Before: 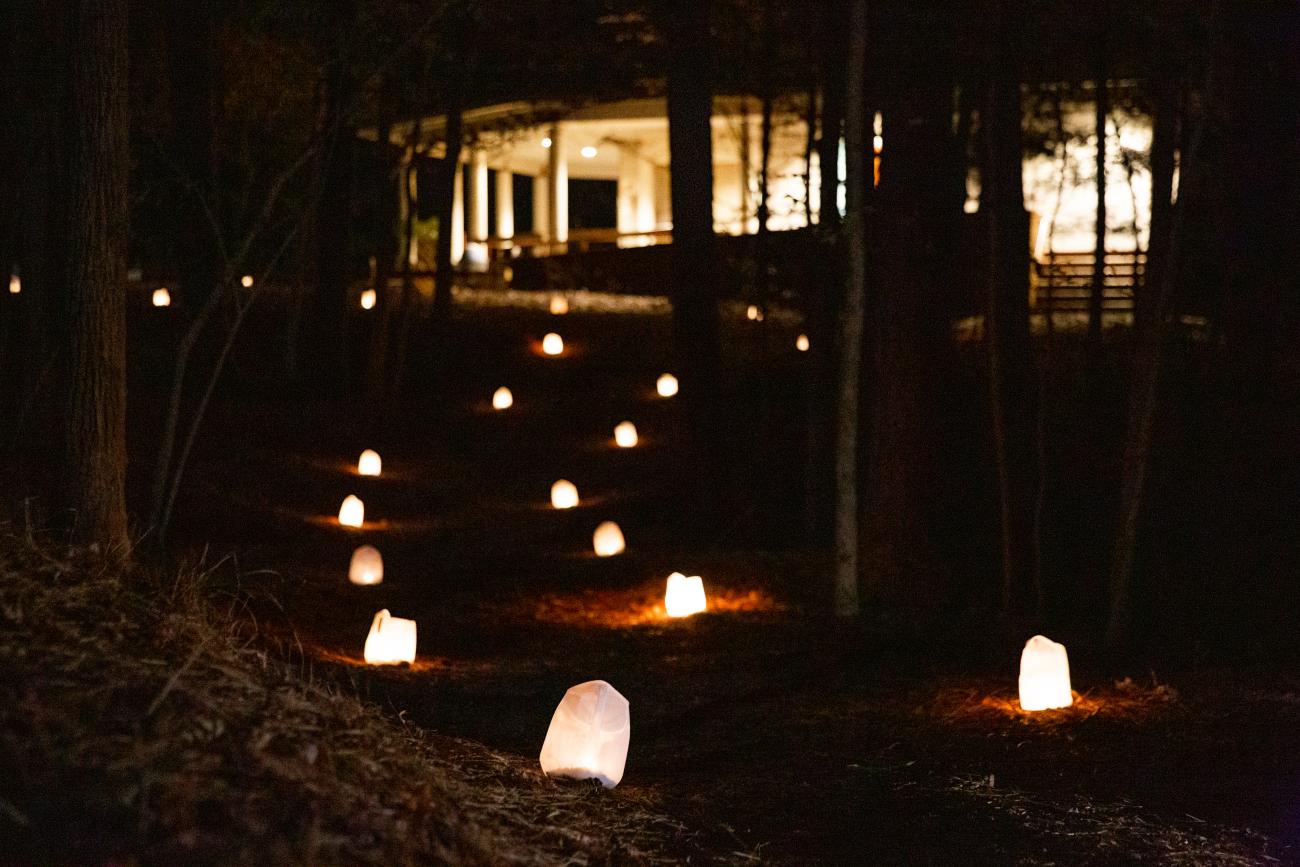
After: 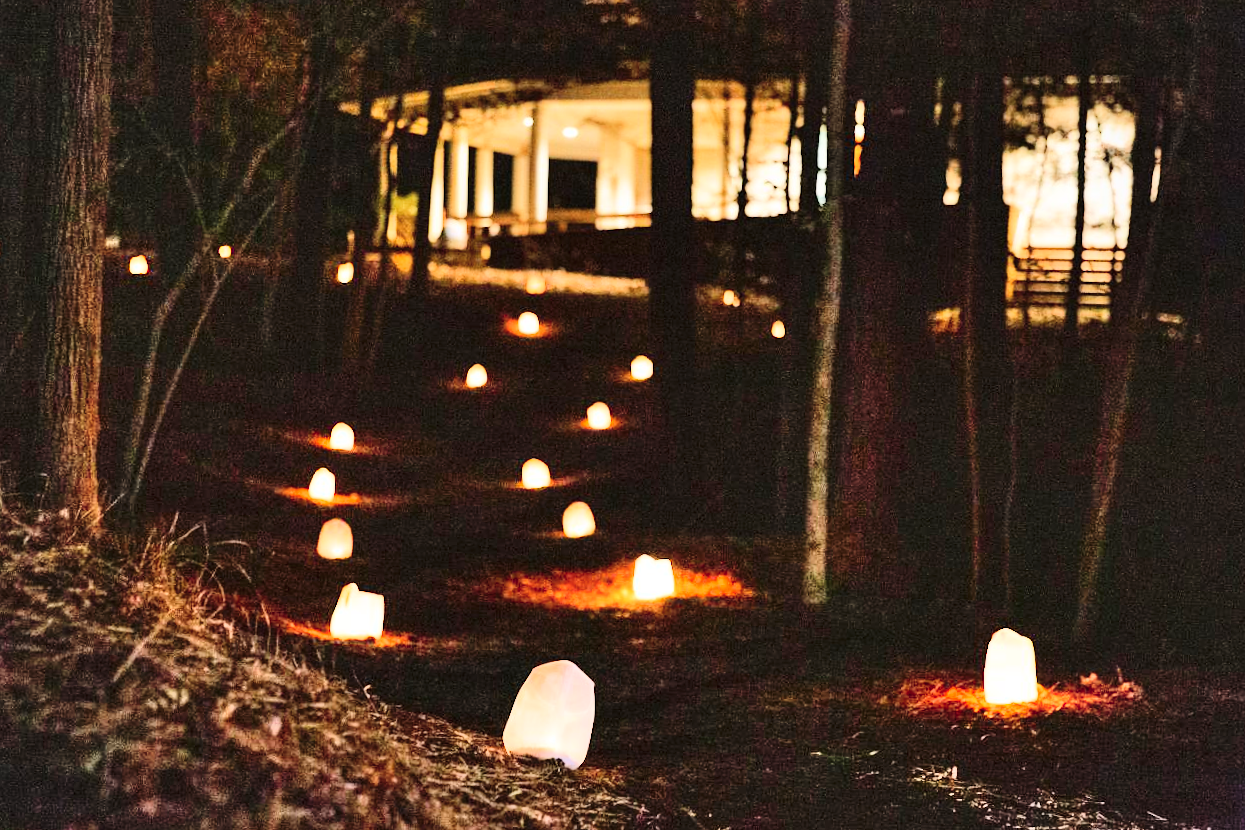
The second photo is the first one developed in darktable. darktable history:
vignetting: brightness -0.167
crop and rotate: angle -1.69°
shadows and highlights: shadows 75, highlights -60.85, soften with gaussian
